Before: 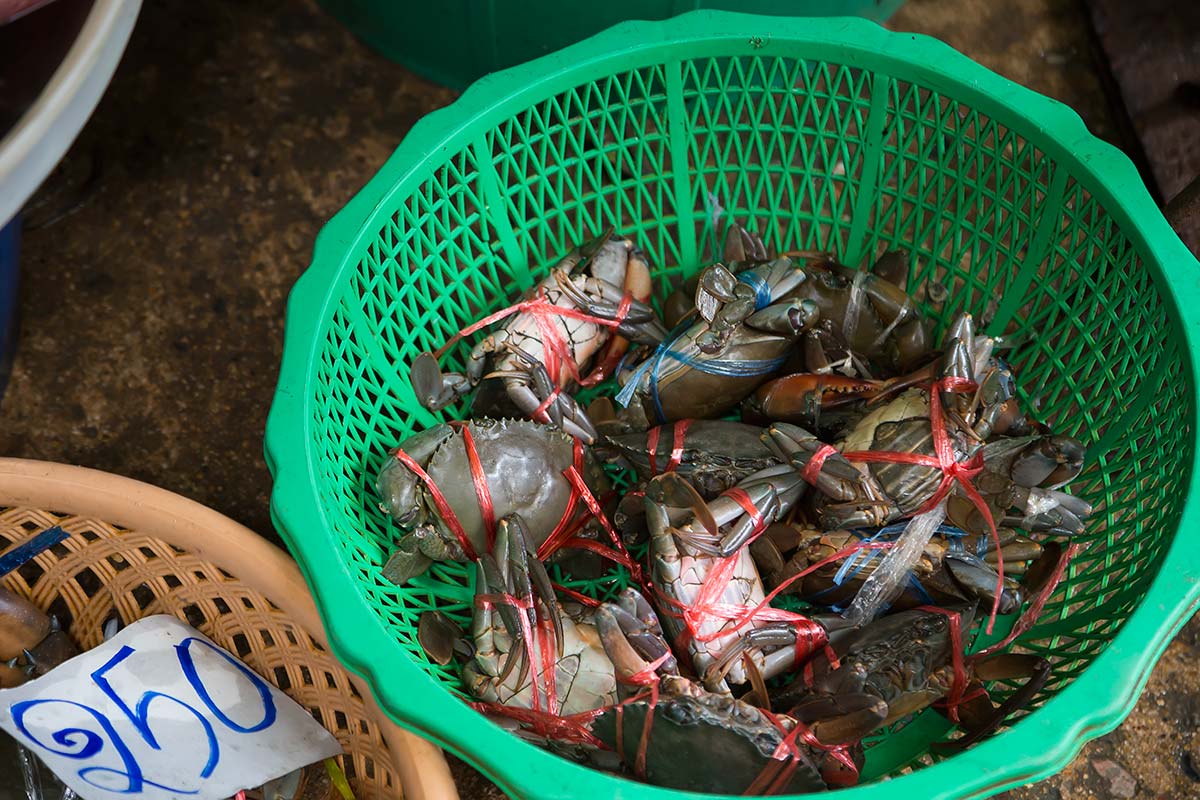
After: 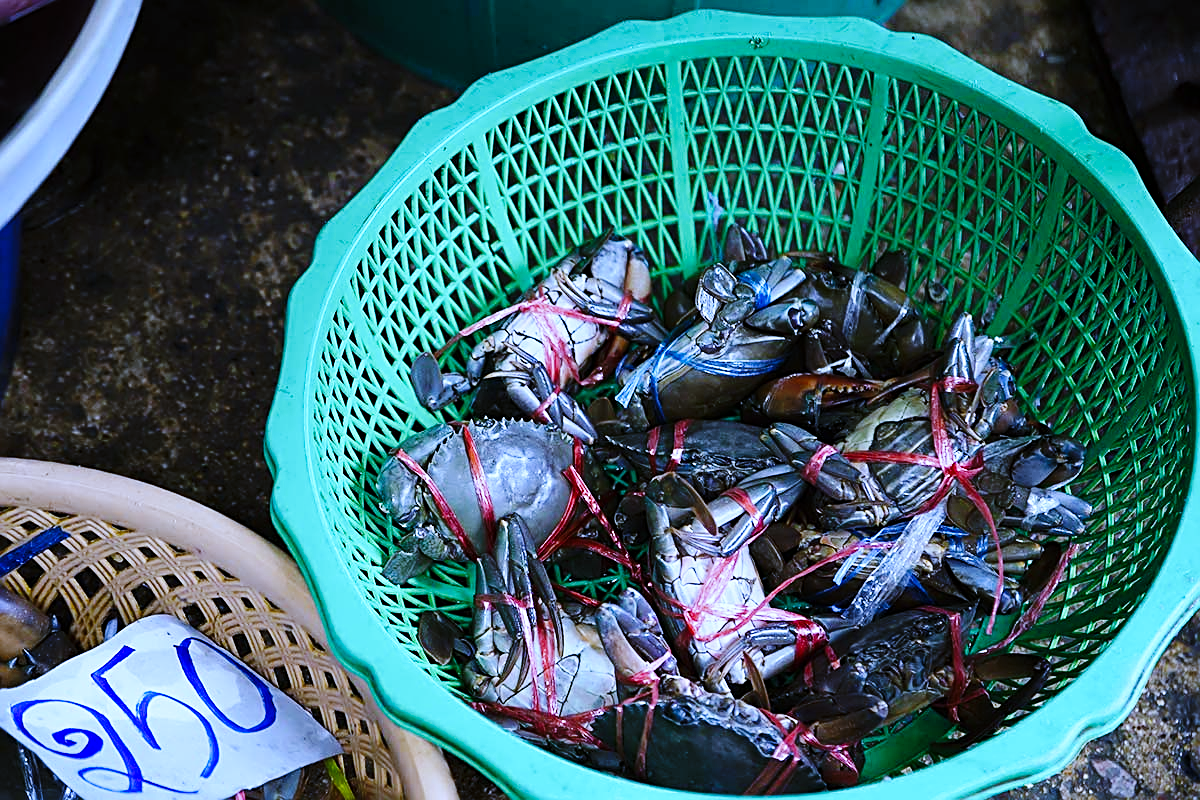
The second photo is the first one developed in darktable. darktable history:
white balance: red 0.766, blue 1.537
sharpen: radius 2.543, amount 0.636
base curve: curves: ch0 [(0, 0) (0.036, 0.025) (0.121, 0.166) (0.206, 0.329) (0.605, 0.79) (1, 1)], preserve colors none
